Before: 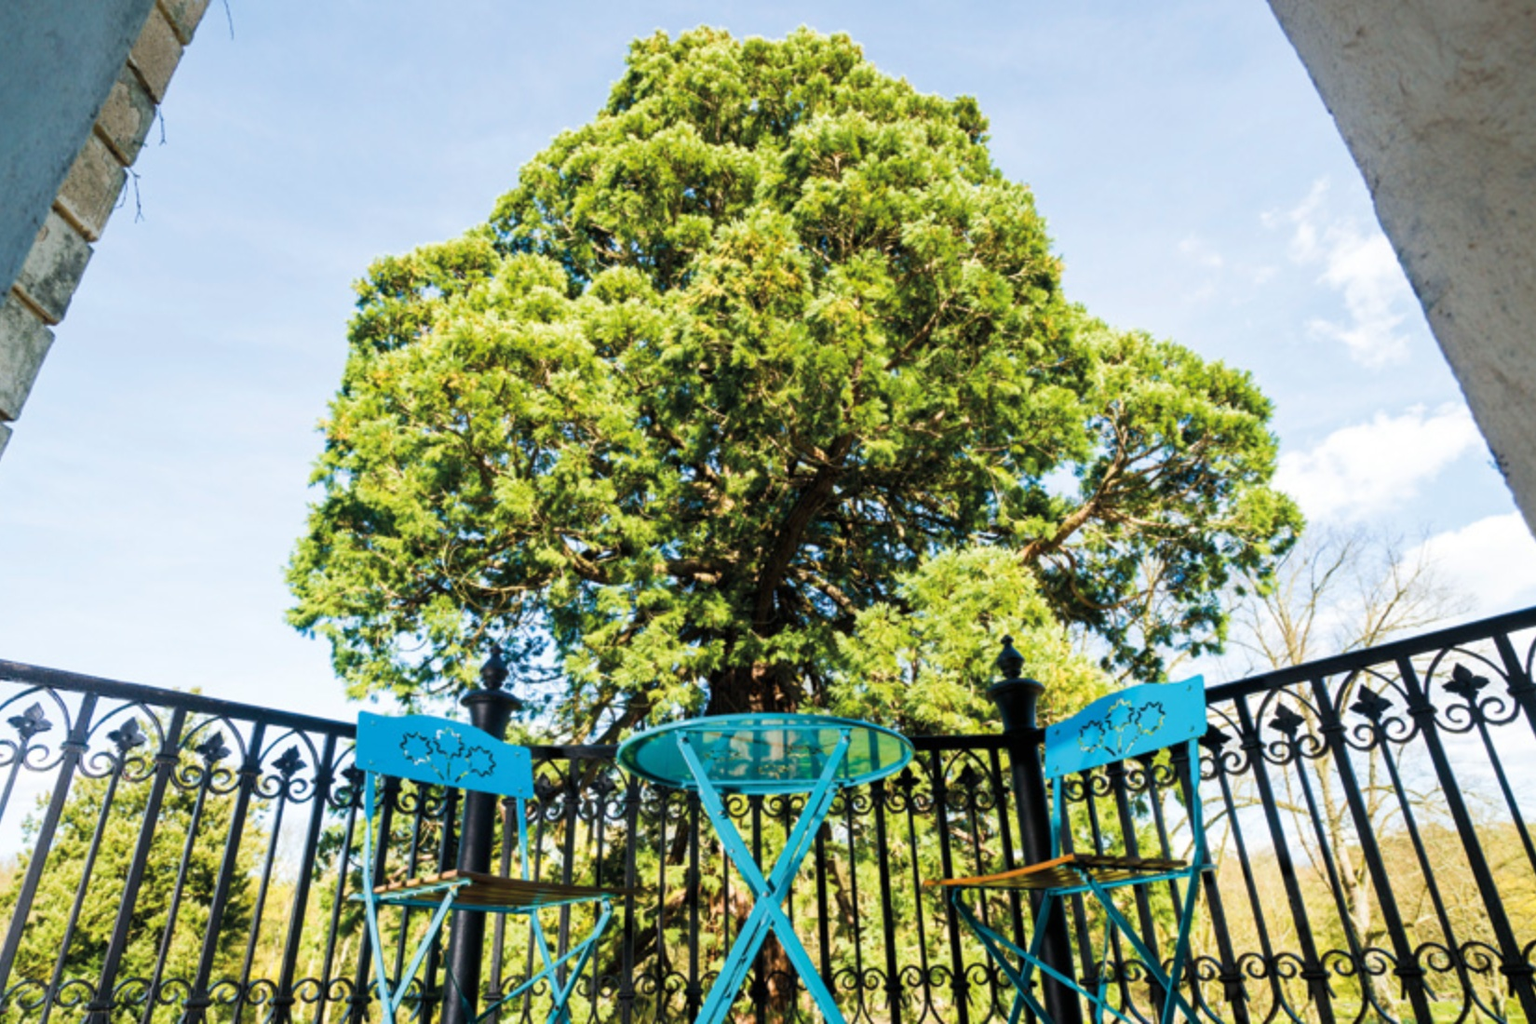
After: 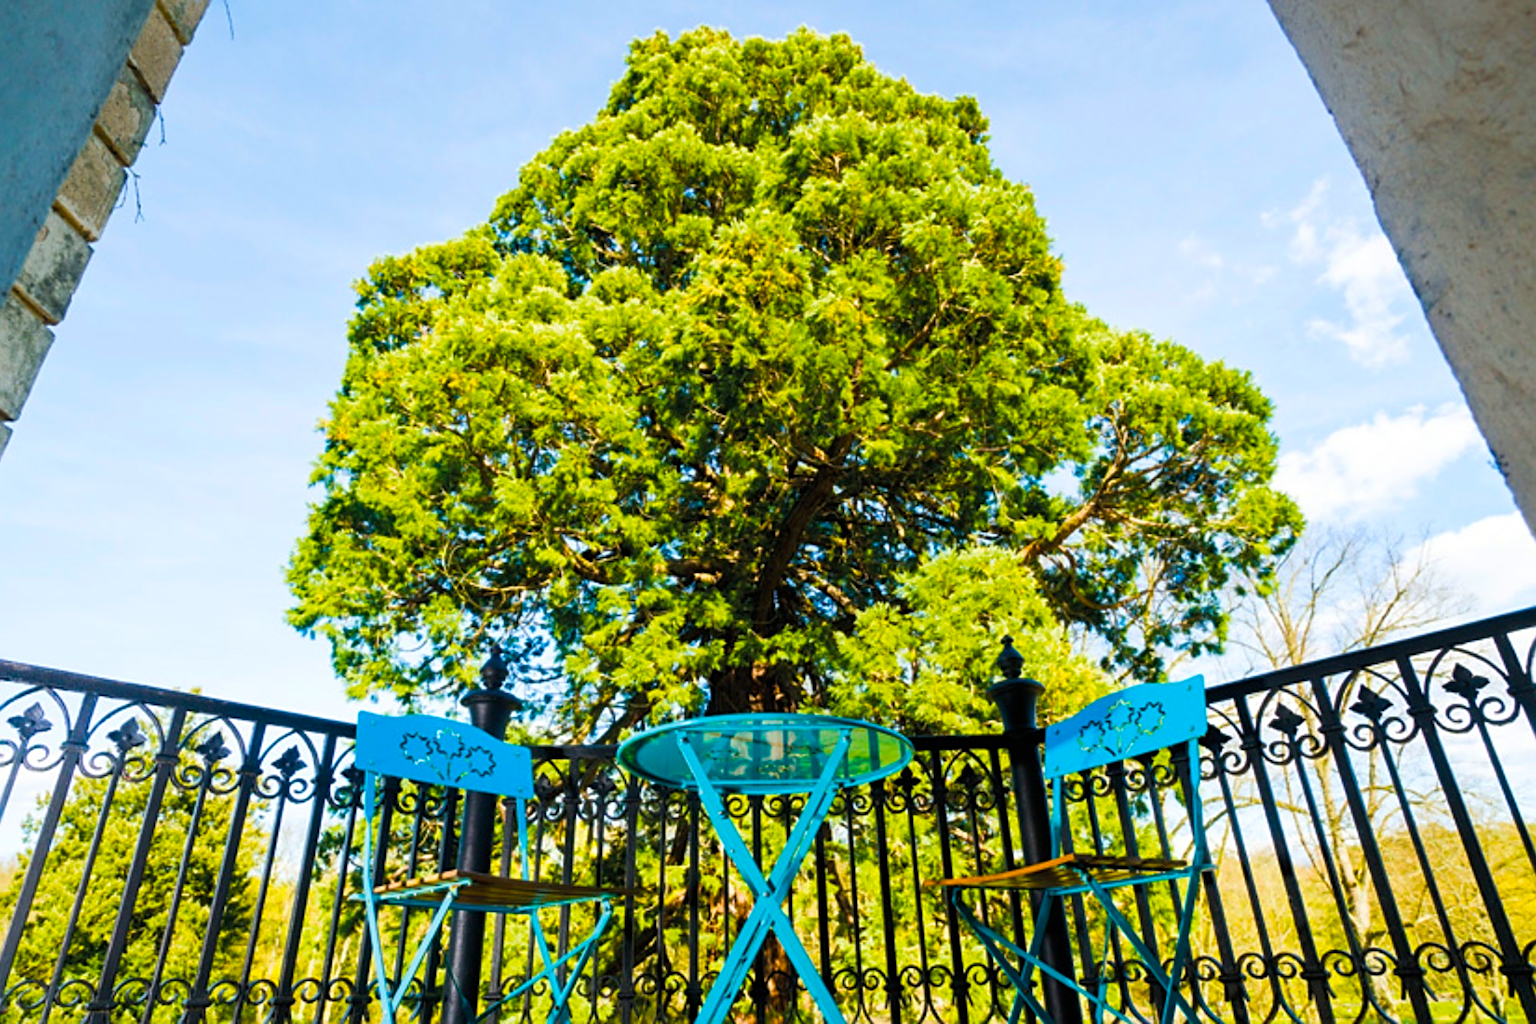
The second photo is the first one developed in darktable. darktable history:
sharpen: on, module defaults
color balance rgb: power › hue 329.68°, linear chroma grading › global chroma 9.095%, perceptual saturation grading › global saturation 29.714%, global vibrance 20%
